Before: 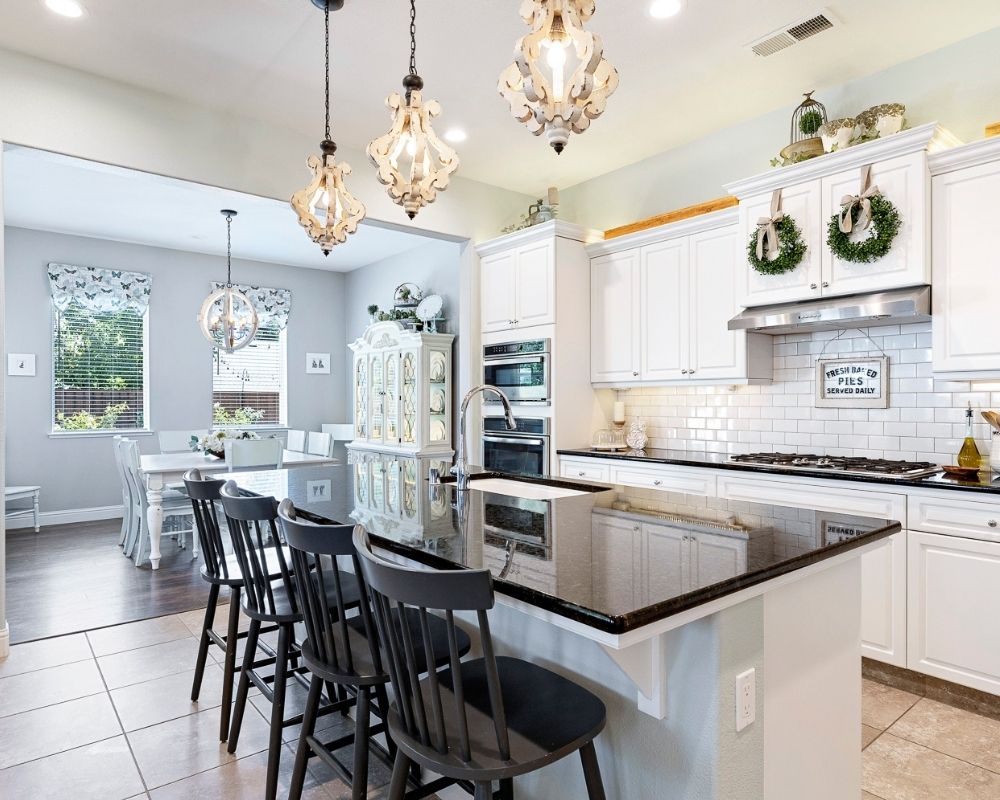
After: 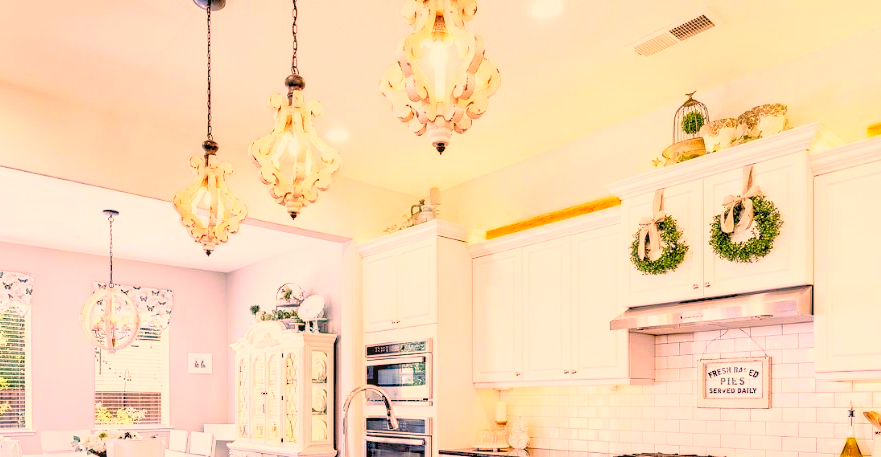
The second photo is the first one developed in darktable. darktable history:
local contrast: on, module defaults
crop and rotate: left 11.812%, bottom 42.776%
haze removal: compatibility mode true, adaptive false
contrast brightness saturation: contrast 0.2, brightness 0.2, saturation 0.8
color correction: highlights a* 40, highlights b* 40, saturation 0.69
levels: levels [0.072, 0.414, 0.976]
